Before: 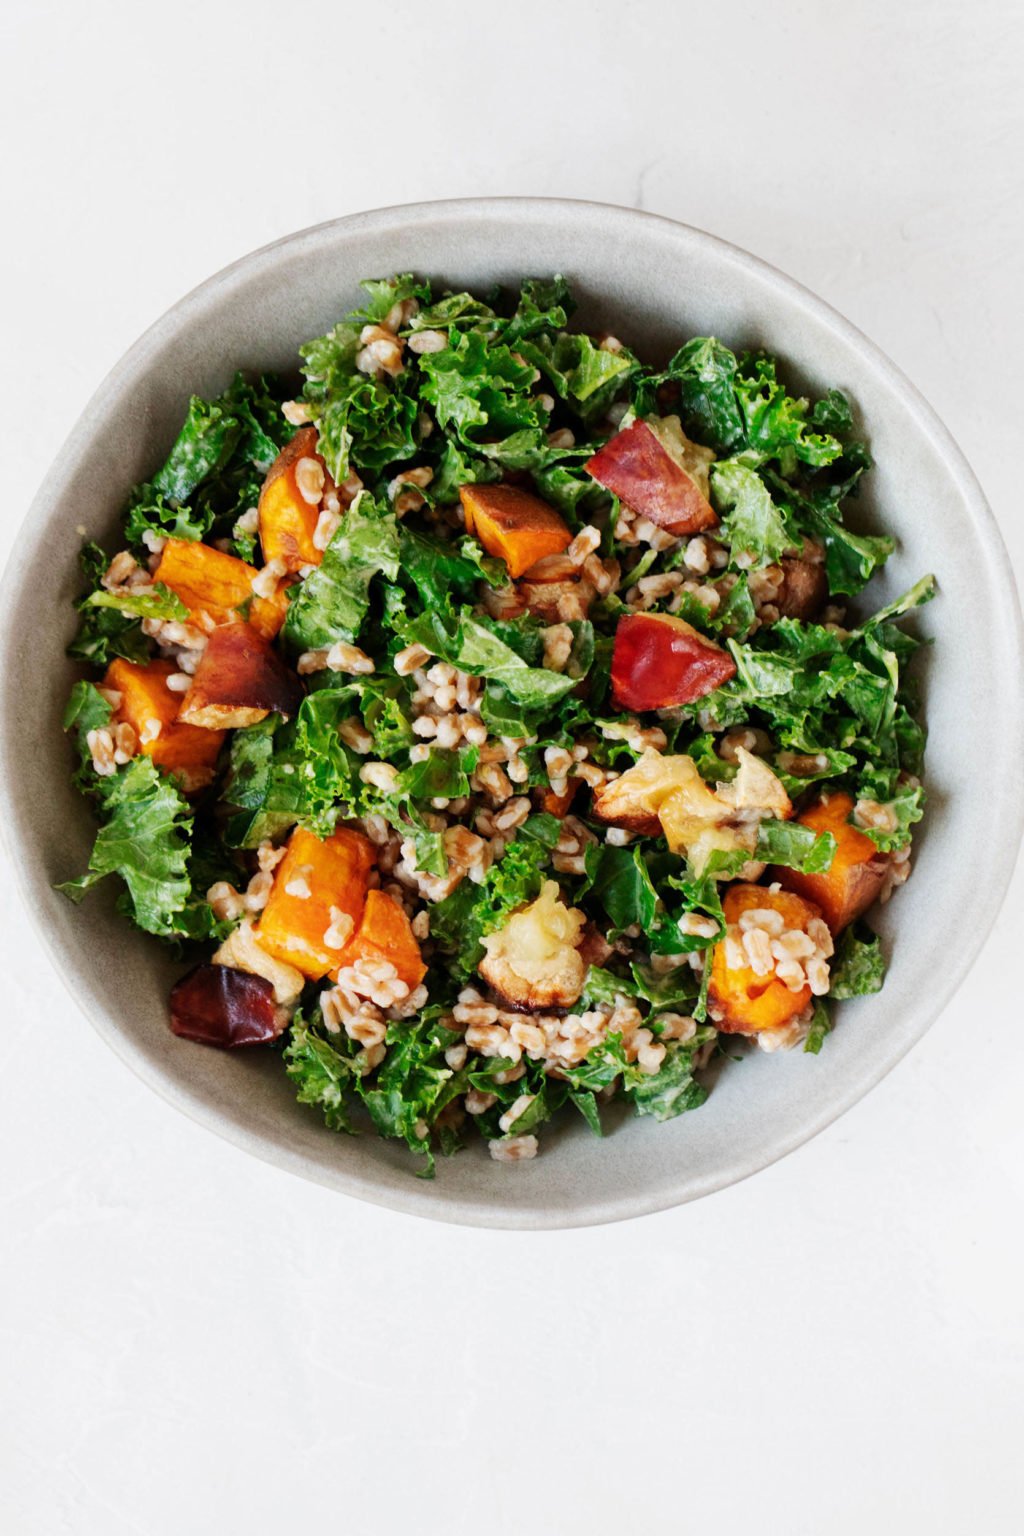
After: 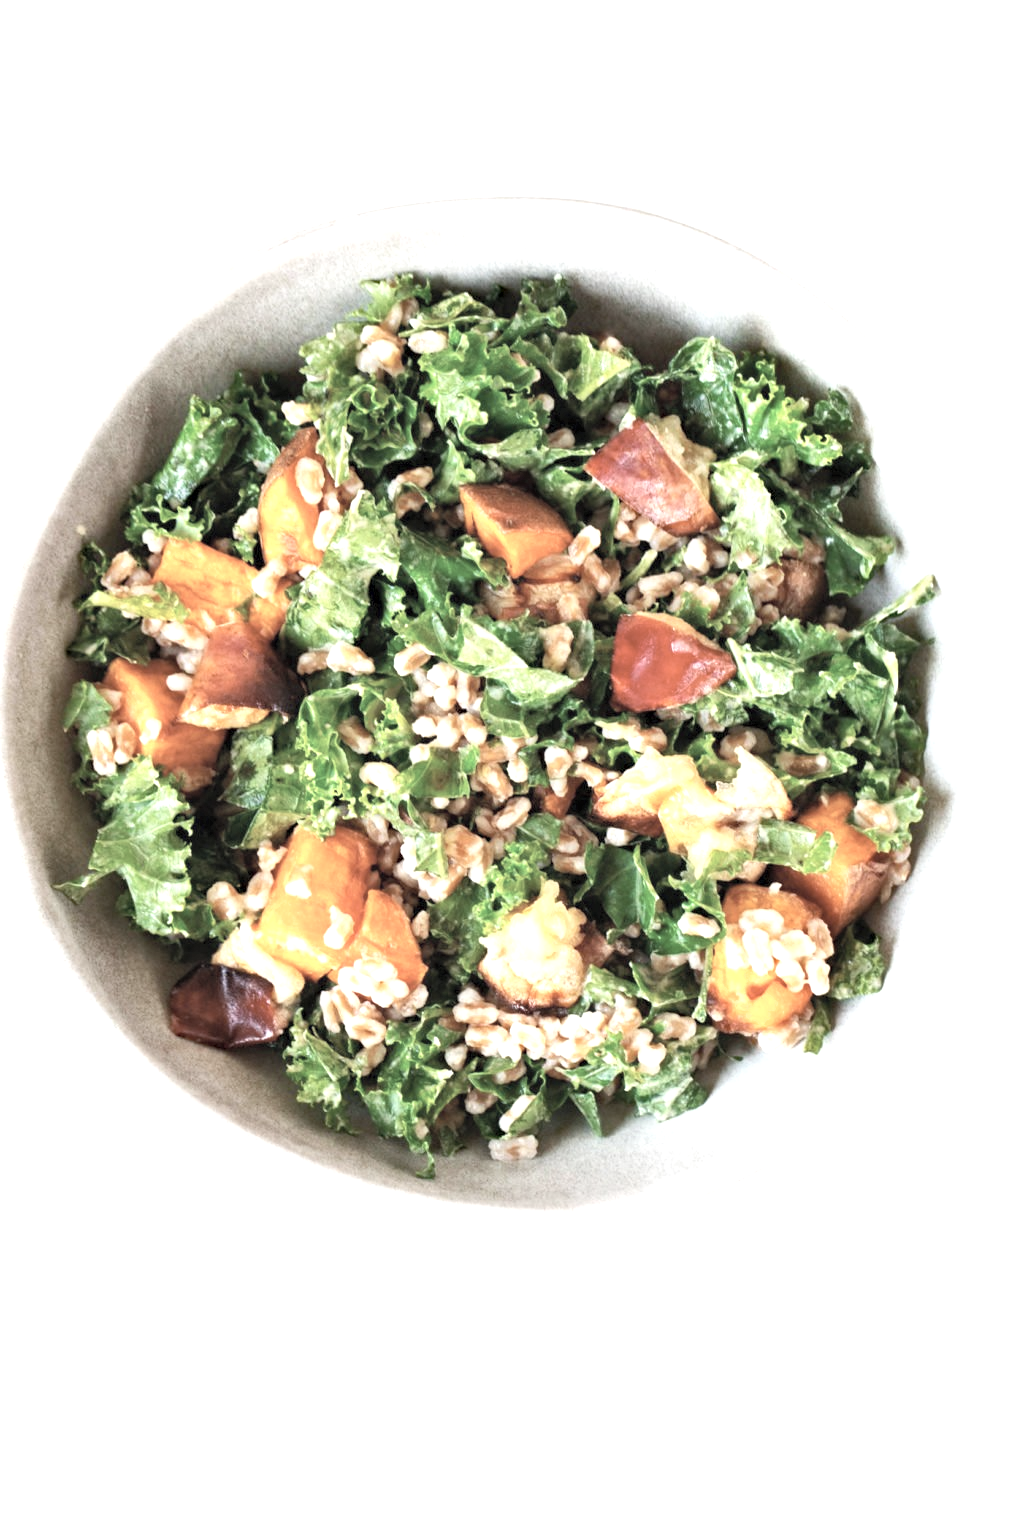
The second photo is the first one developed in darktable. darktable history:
shadows and highlights: shadows 29.39, highlights -29.2, low approximation 0.01, soften with gaussian
haze removal: compatibility mode true, adaptive false
contrast brightness saturation: brightness 0.181, saturation -0.485
exposure: black level correction 0, exposure 1.096 EV, compensate highlight preservation false
